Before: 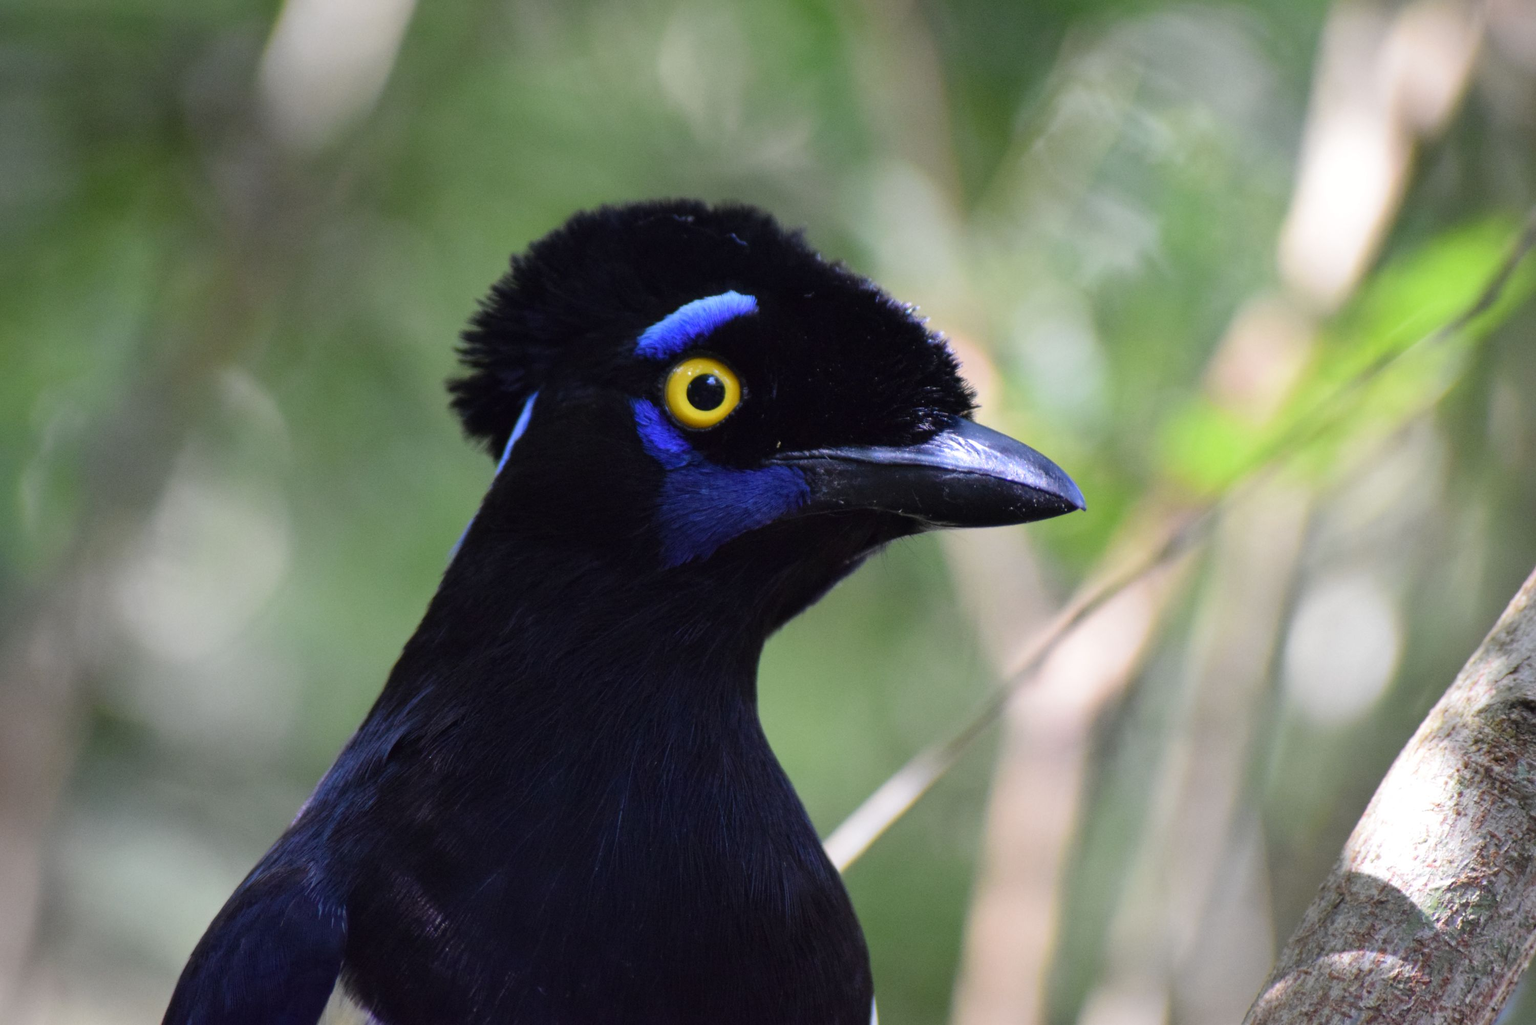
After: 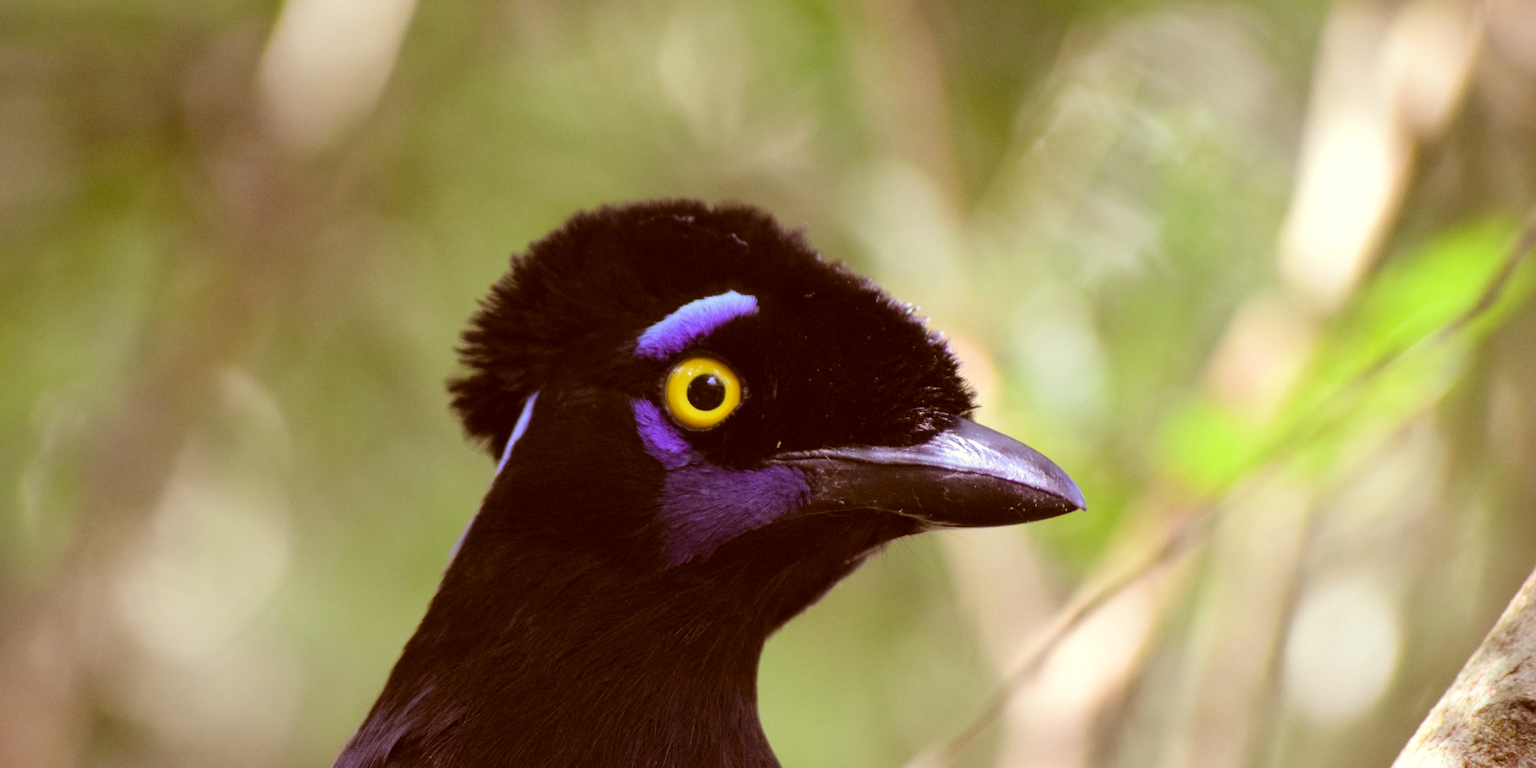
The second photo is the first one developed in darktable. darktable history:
rgb levels: mode RGB, independent channels, levels [[0, 0.474, 1], [0, 0.5, 1], [0, 0.5, 1]]
levels: levels [0.031, 0.5, 0.969]
crop: bottom 24.967%
contrast brightness saturation: brightness 0.13
color correction: highlights a* -5.3, highlights b* 9.8, shadows a* 9.8, shadows b* 24.26
